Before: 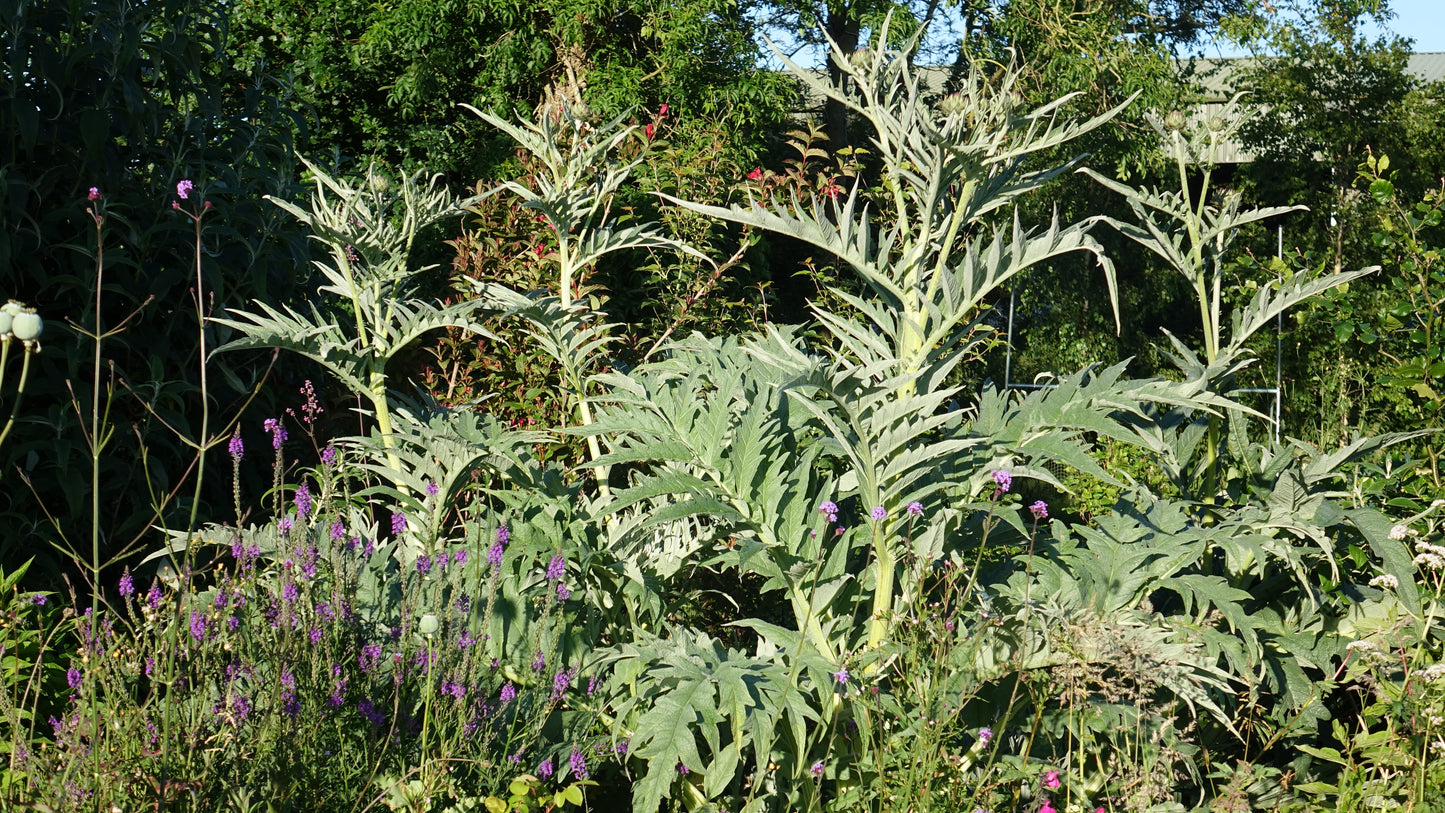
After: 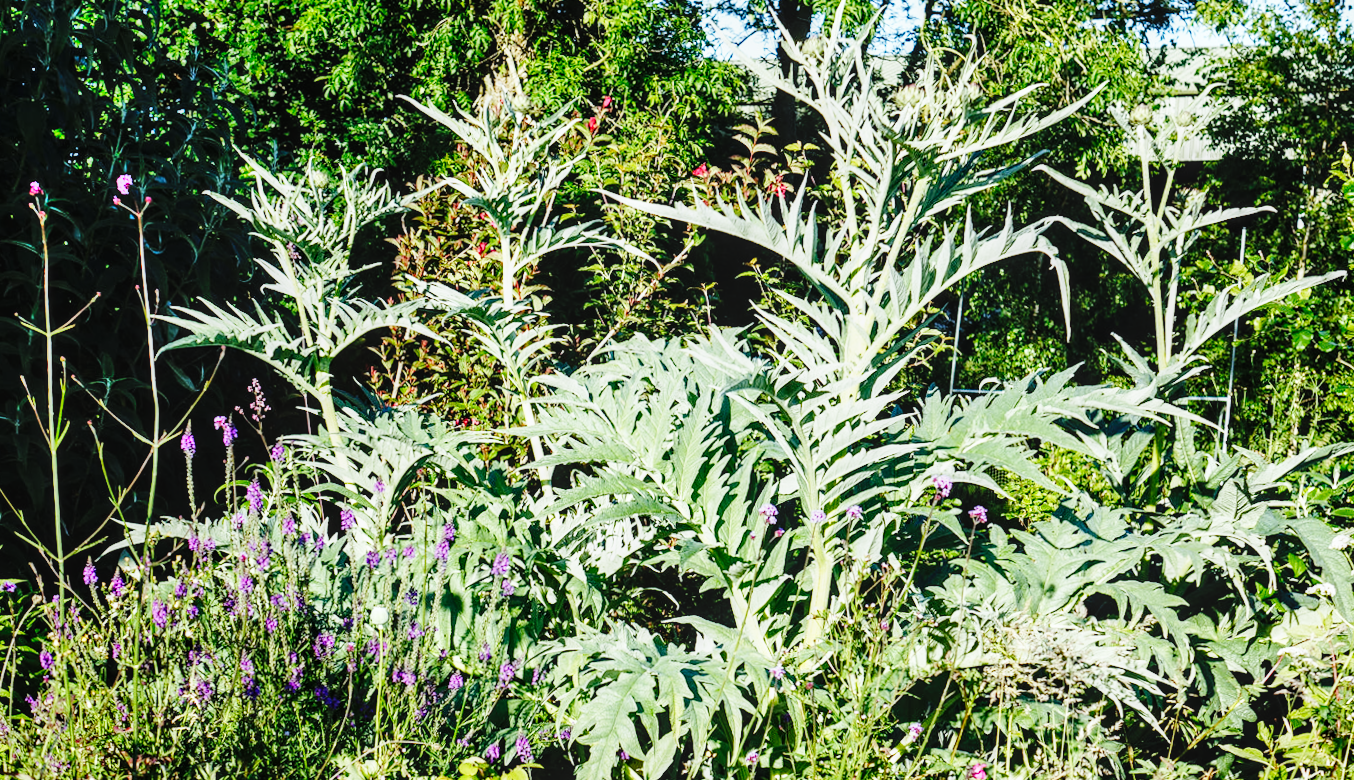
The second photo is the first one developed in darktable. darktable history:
tone equalizer: on, module defaults
local contrast: on, module defaults
base curve: curves: ch0 [(0, 0) (0, 0) (0.002, 0.001) (0.008, 0.003) (0.019, 0.011) (0.037, 0.037) (0.064, 0.11) (0.102, 0.232) (0.152, 0.379) (0.216, 0.524) (0.296, 0.665) (0.394, 0.789) (0.512, 0.881) (0.651, 0.945) (0.813, 0.986) (1, 1)], preserve colors none
white balance: red 0.925, blue 1.046
rotate and perspective: rotation 0.074°, lens shift (vertical) 0.096, lens shift (horizontal) -0.041, crop left 0.043, crop right 0.952, crop top 0.024, crop bottom 0.979
crop and rotate: angle -0.5°
shadows and highlights: shadows 60, soften with gaussian
